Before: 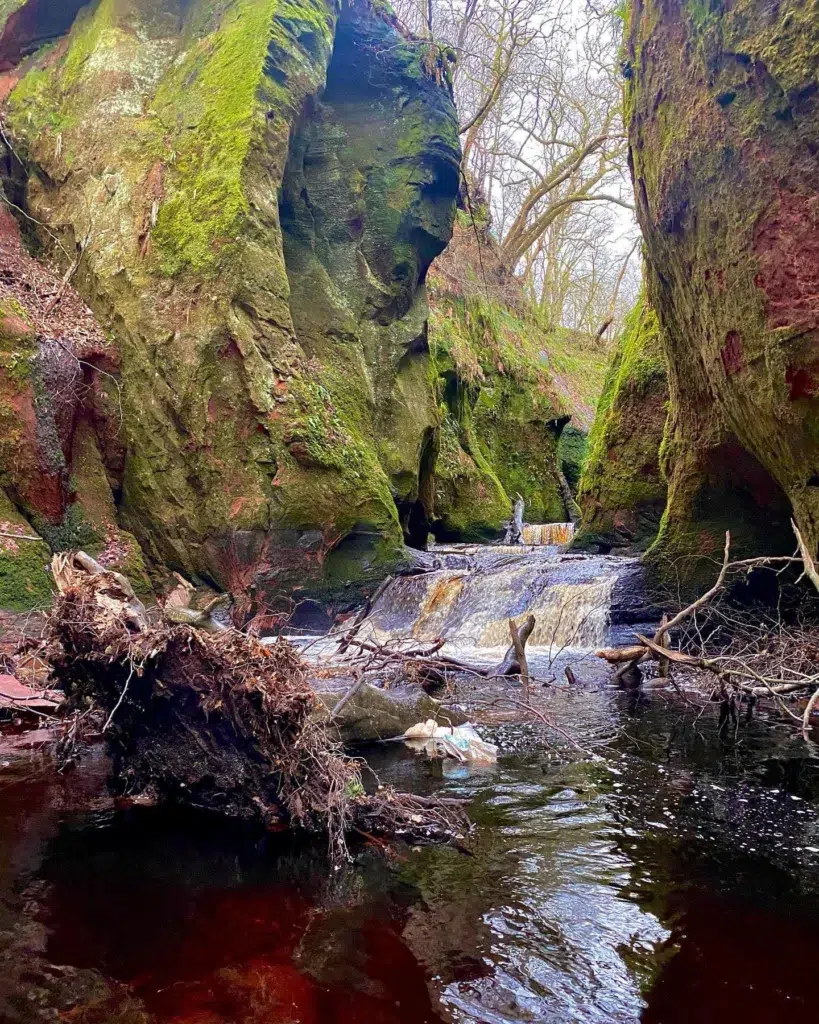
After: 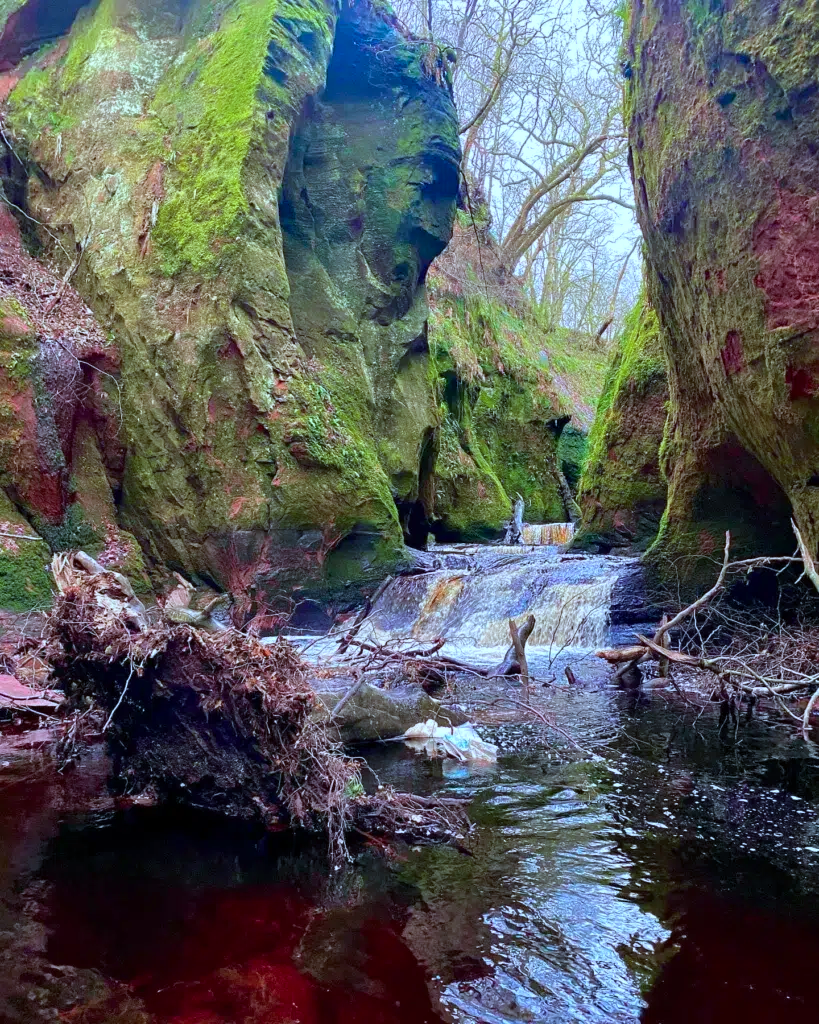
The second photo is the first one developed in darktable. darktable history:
color calibration: output R [0.946, 0.065, -0.013, 0], output G [-0.246, 1.264, -0.017, 0], output B [0.046, -0.098, 1.05, 0], illuminant custom, x 0.389, y 0.387, temperature 3841.39 K
